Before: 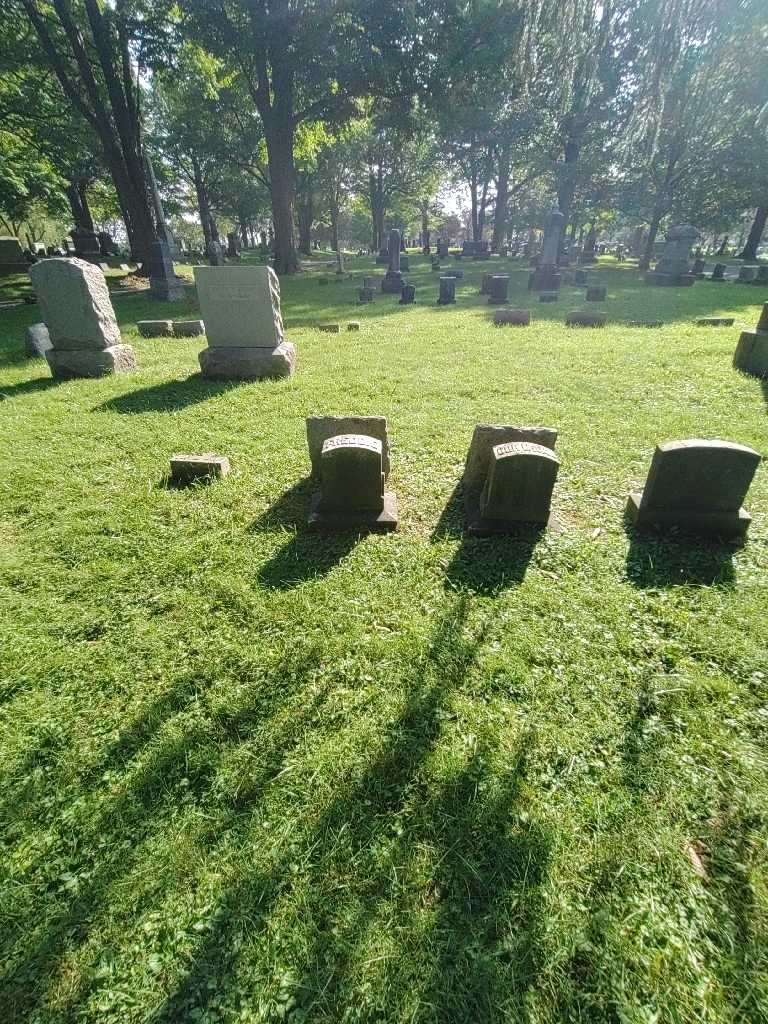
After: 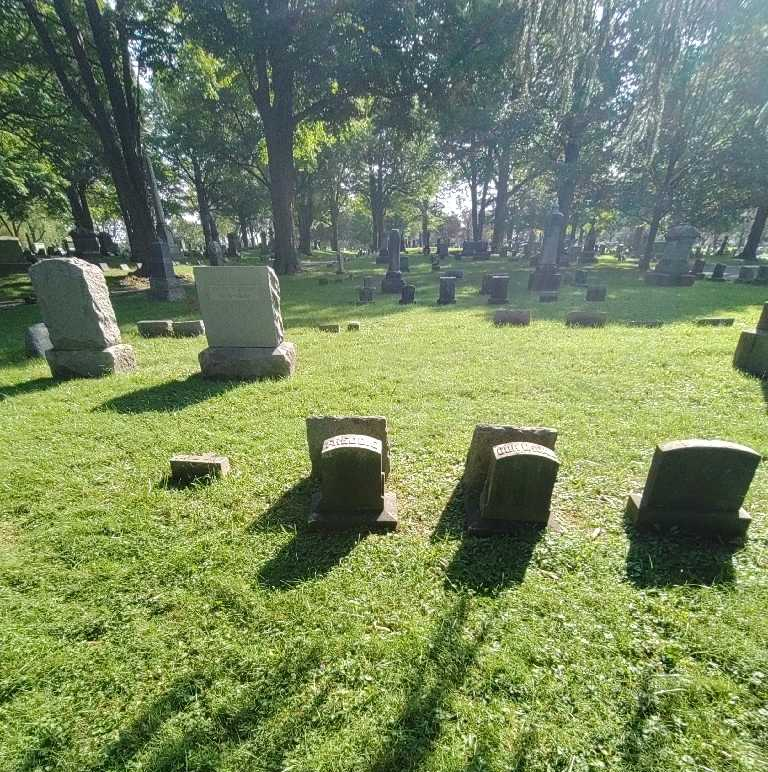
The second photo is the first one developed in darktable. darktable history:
crop: bottom 24.538%
